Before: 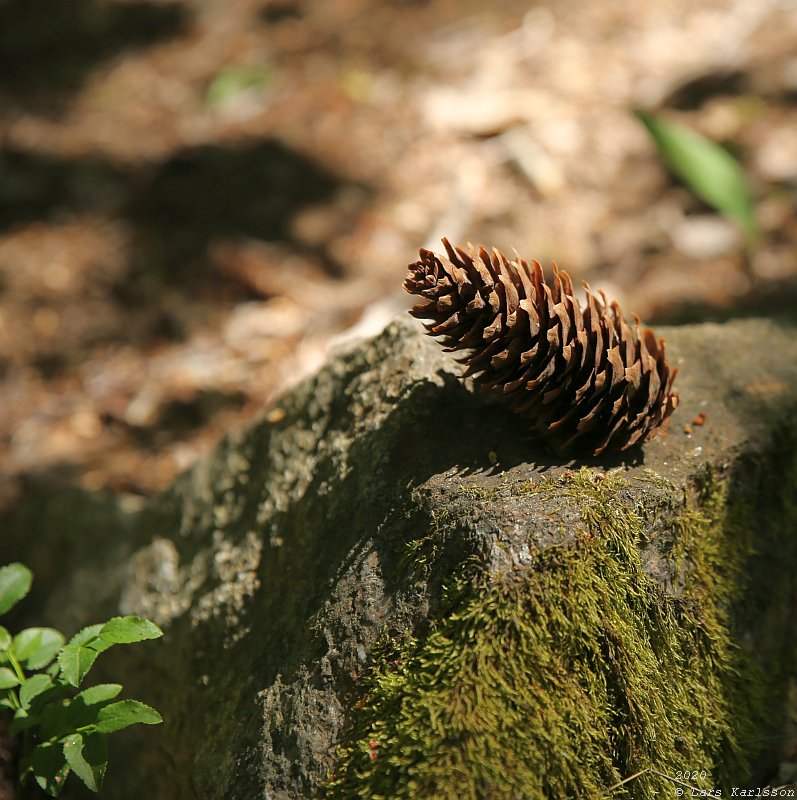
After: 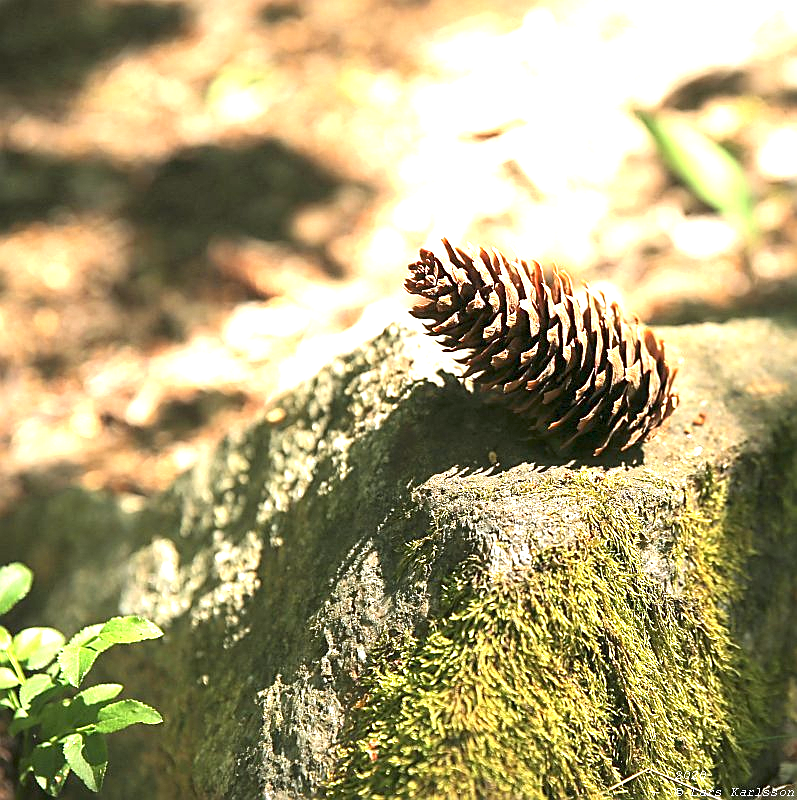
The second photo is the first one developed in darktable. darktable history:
sharpen: on, module defaults
contrast brightness saturation: saturation -0.05
exposure: black level correction 0, exposure 1.675 EV, compensate exposure bias true, compensate highlight preservation false
